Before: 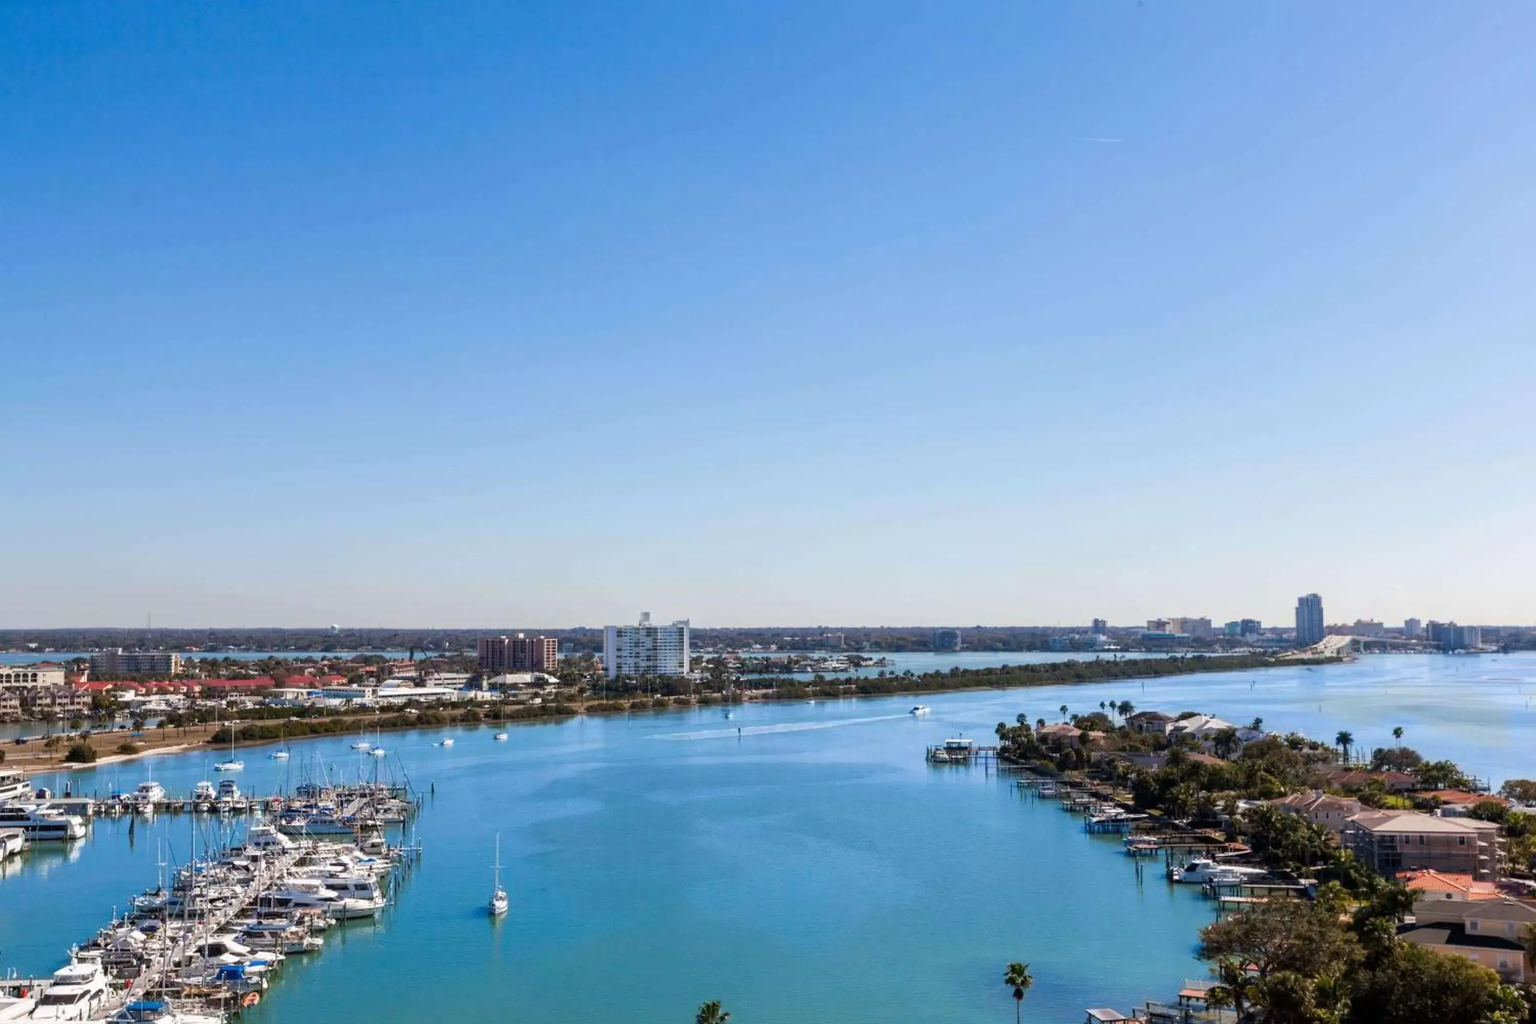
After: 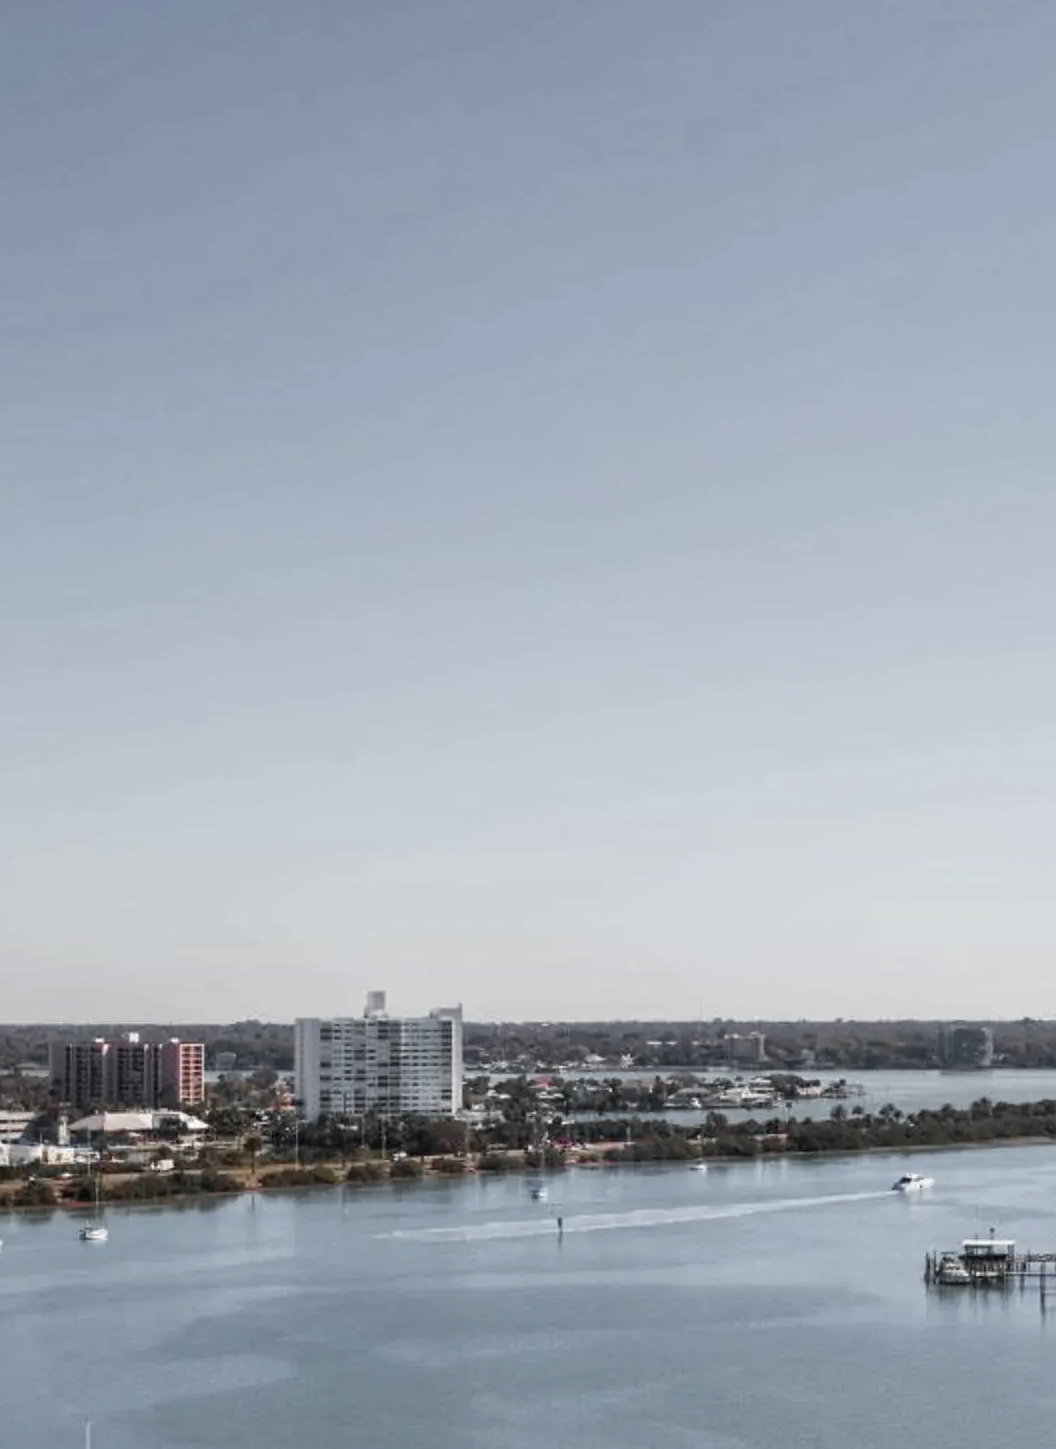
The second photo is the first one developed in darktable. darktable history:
crop and rotate: left 29.476%, top 10.214%, right 35.32%, bottom 17.333%
color zones: curves: ch1 [(0, 0.638) (0.193, 0.442) (0.286, 0.15) (0.429, 0.14) (0.571, 0.142) (0.714, 0.154) (0.857, 0.175) (1, 0.638)]
